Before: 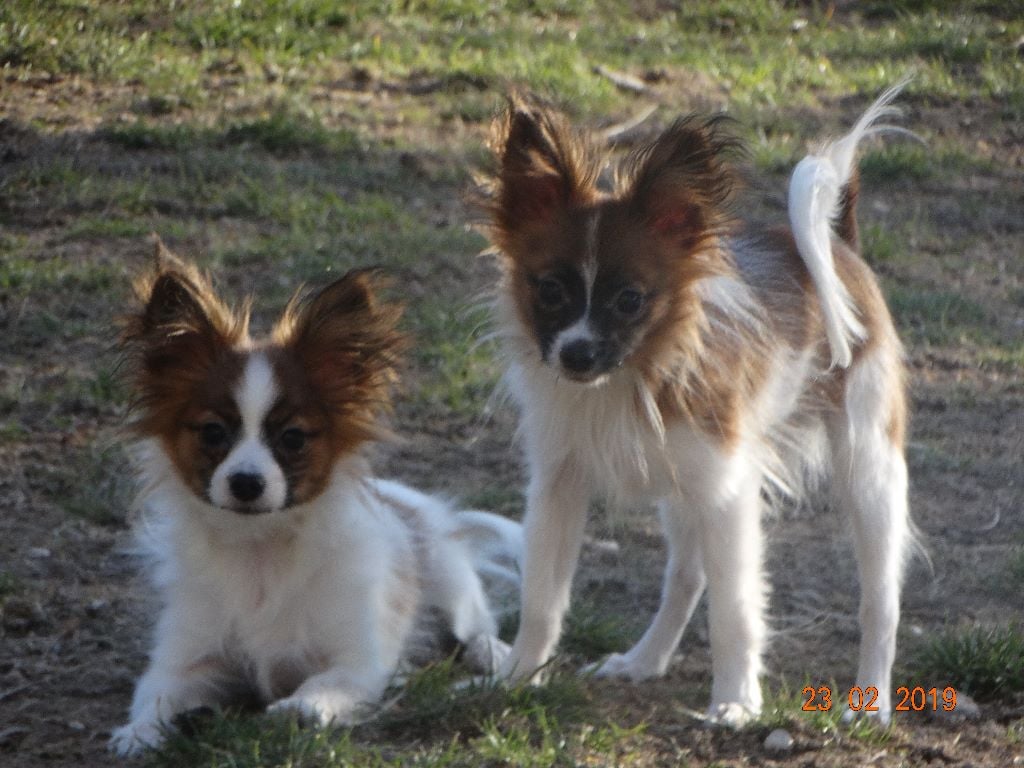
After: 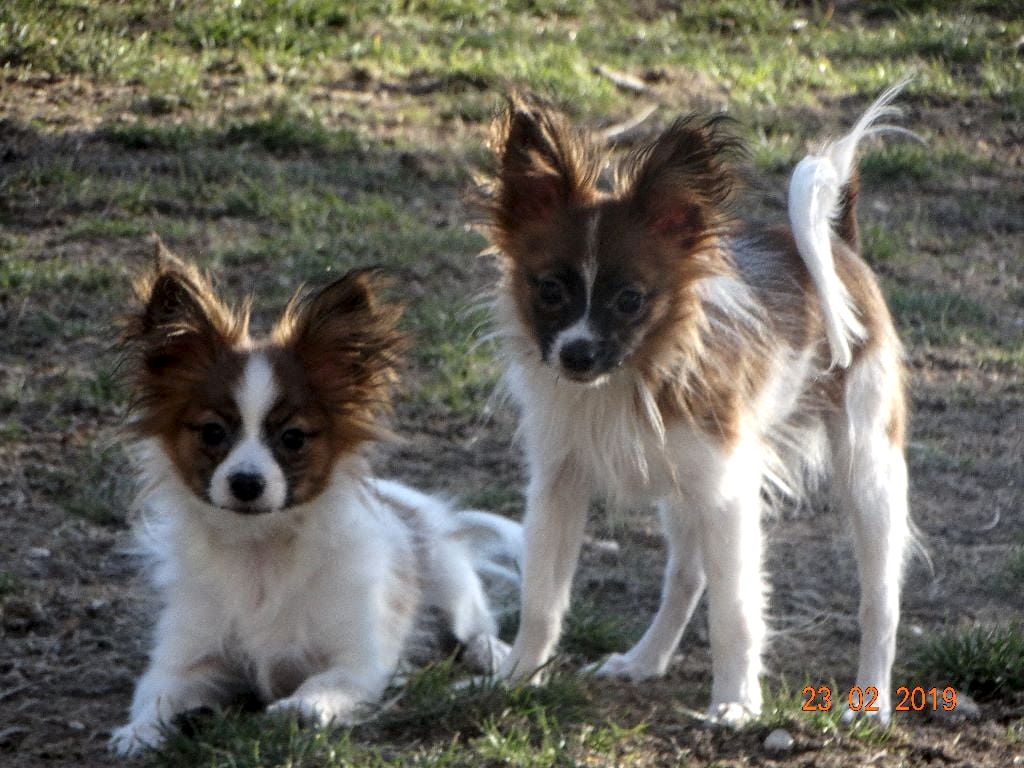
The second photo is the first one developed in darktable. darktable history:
local contrast: highlights 26%, detail 150%
exposure: black level correction -0.001, exposure 0.079 EV, compensate highlight preservation false
